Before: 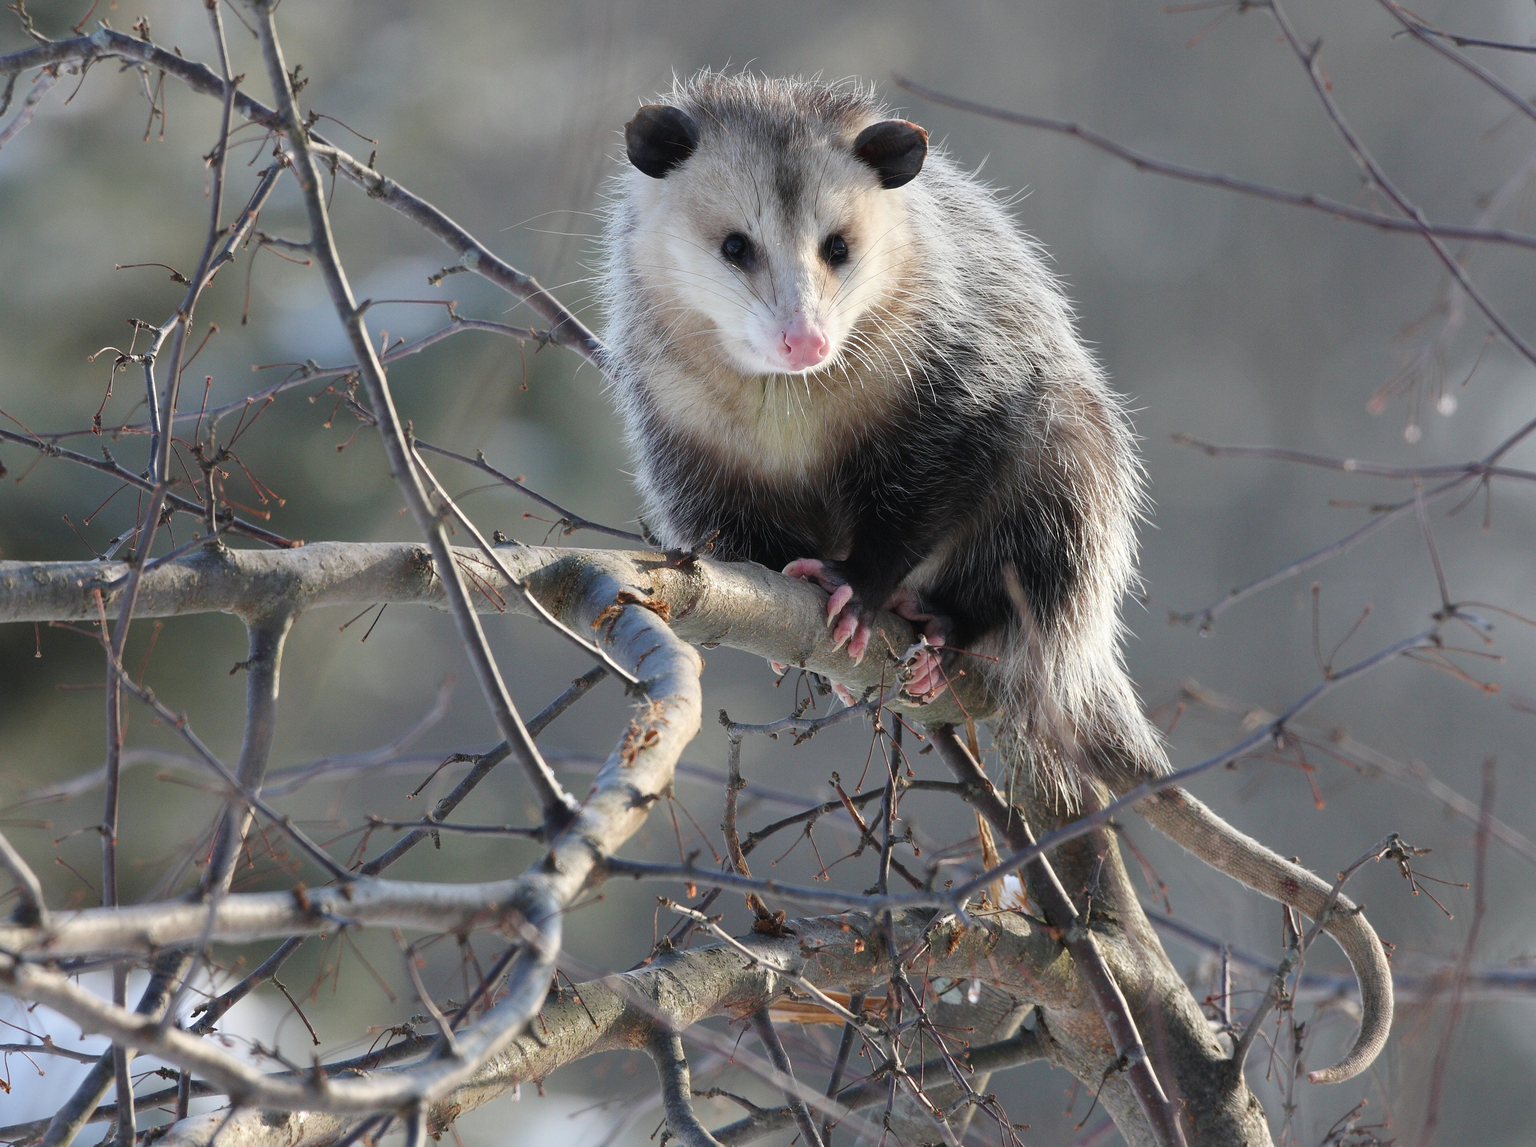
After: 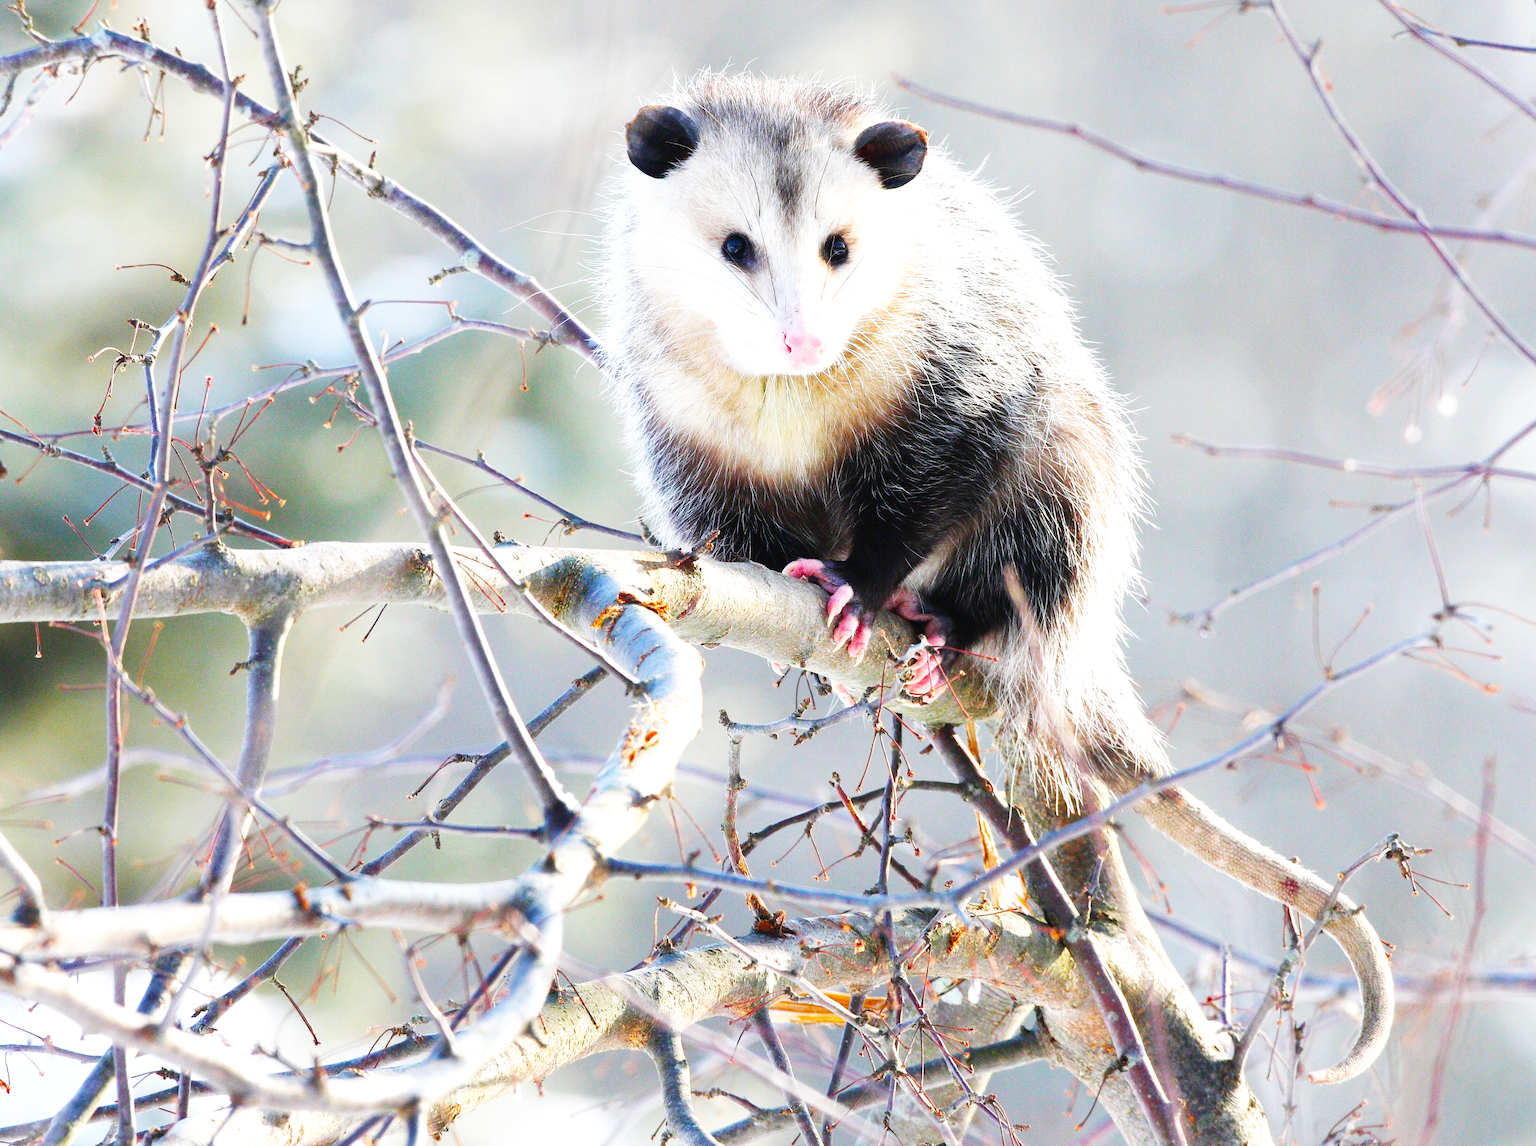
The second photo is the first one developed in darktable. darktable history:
color balance rgb: perceptual saturation grading › global saturation 20%, perceptual saturation grading › highlights -25.892%, perceptual saturation grading › shadows 49.682%, perceptual brilliance grading › global brilliance 24.166%, global vibrance 20%
base curve: curves: ch0 [(0, 0.003) (0.001, 0.002) (0.006, 0.004) (0.02, 0.022) (0.048, 0.086) (0.094, 0.234) (0.162, 0.431) (0.258, 0.629) (0.385, 0.8) (0.548, 0.918) (0.751, 0.988) (1, 1)], preserve colors none
